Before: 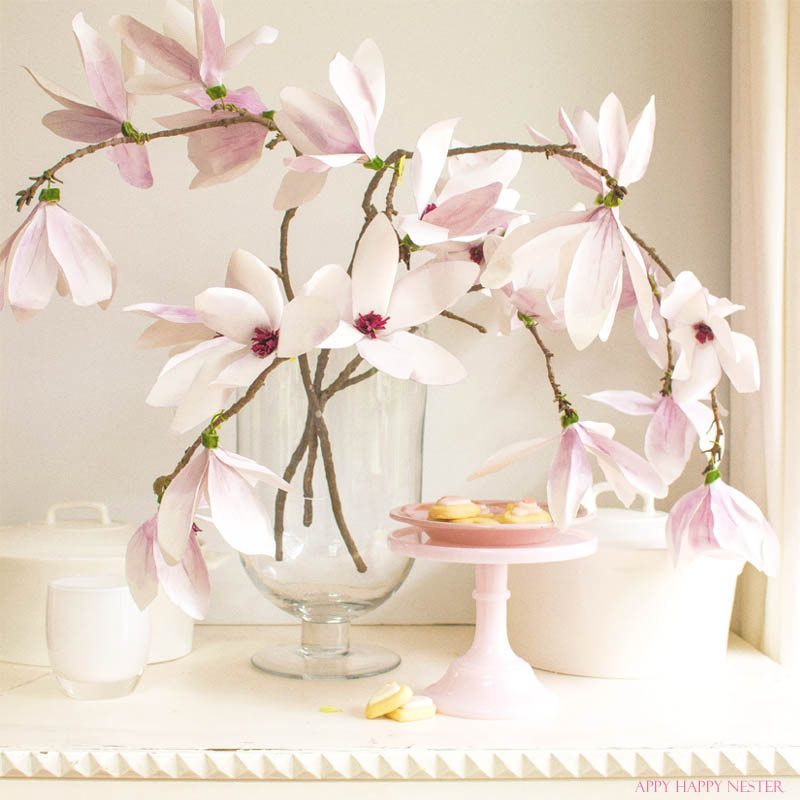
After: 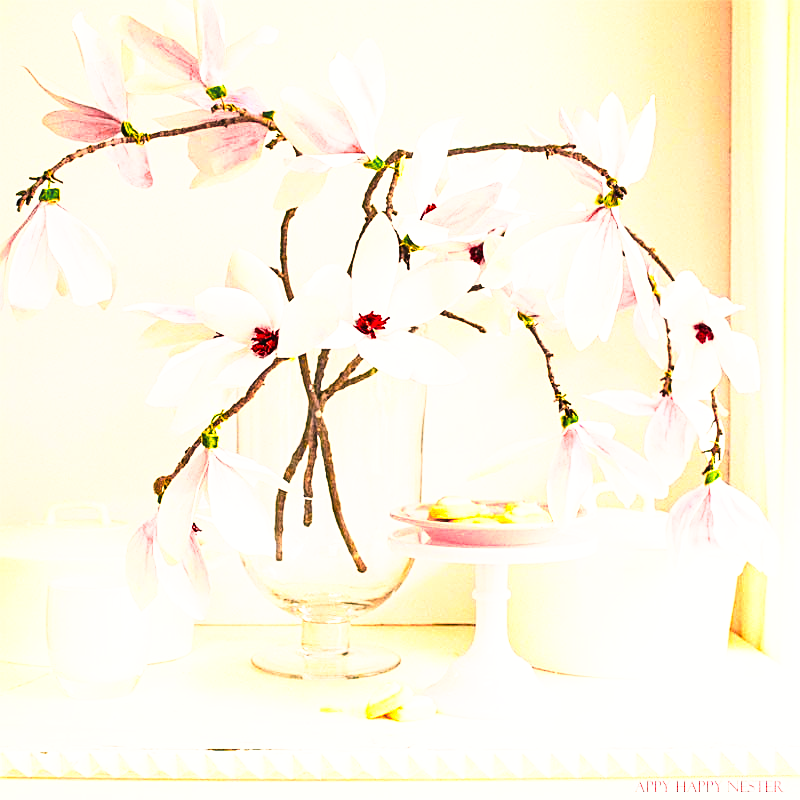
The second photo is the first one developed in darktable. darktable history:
tone curve: curves: ch0 [(0, 0) (0.003, 0.003) (0.011, 0.006) (0.025, 0.01) (0.044, 0.016) (0.069, 0.02) (0.1, 0.025) (0.136, 0.034) (0.177, 0.051) (0.224, 0.08) (0.277, 0.131) (0.335, 0.209) (0.399, 0.328) (0.468, 0.47) (0.543, 0.629) (0.623, 0.788) (0.709, 0.903) (0.801, 0.965) (0.898, 0.989) (1, 1)], preserve colors none
sharpen: radius 2.531, amount 0.628
color zones: curves: ch0 [(0.257, 0.558) (0.75, 0.565)]; ch1 [(0.004, 0.857) (0.14, 0.416) (0.257, 0.695) (0.442, 0.032) (0.736, 0.266) (0.891, 0.741)]; ch2 [(0, 0.623) (0.112, 0.436) (0.271, 0.474) (0.516, 0.64) (0.743, 0.286)]
color balance rgb: shadows lift › chroma 5.41%, shadows lift › hue 240°, highlights gain › chroma 3.74%, highlights gain › hue 60°, saturation formula JzAzBz (2021)
